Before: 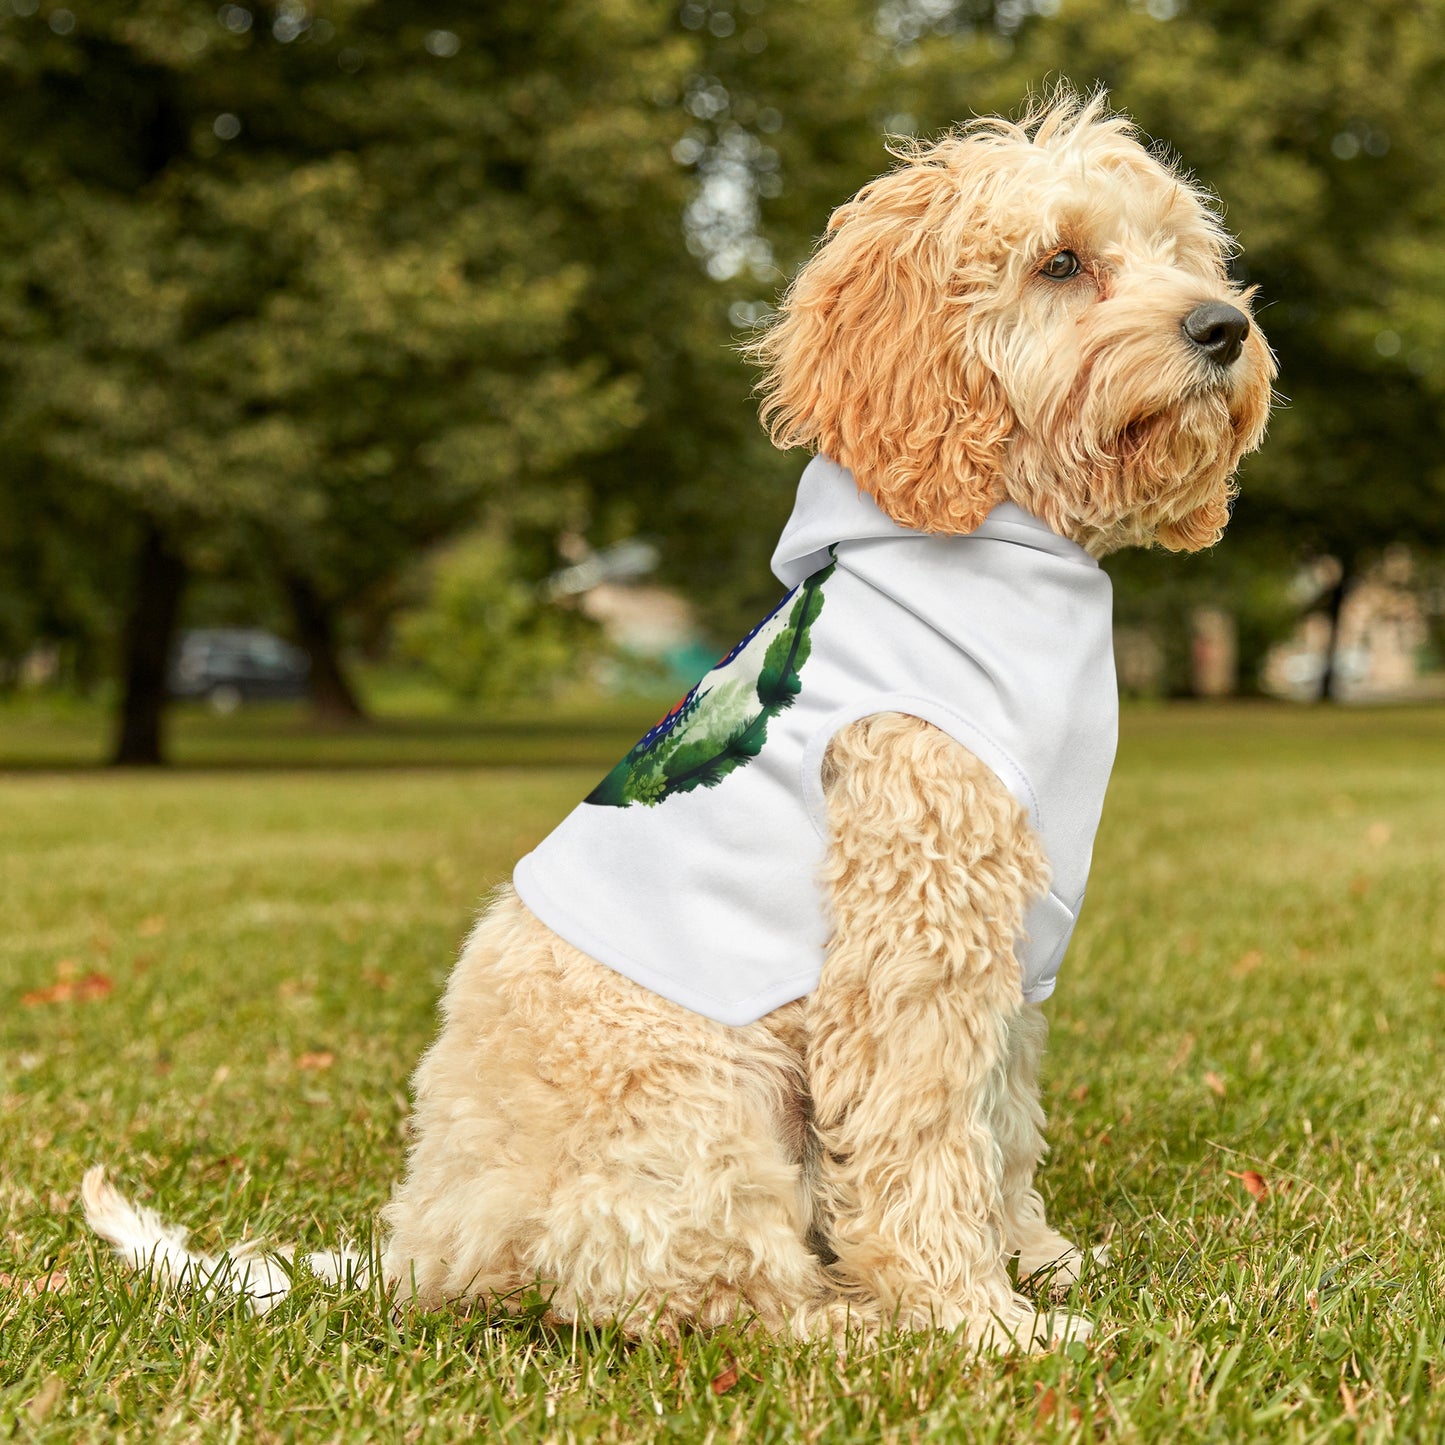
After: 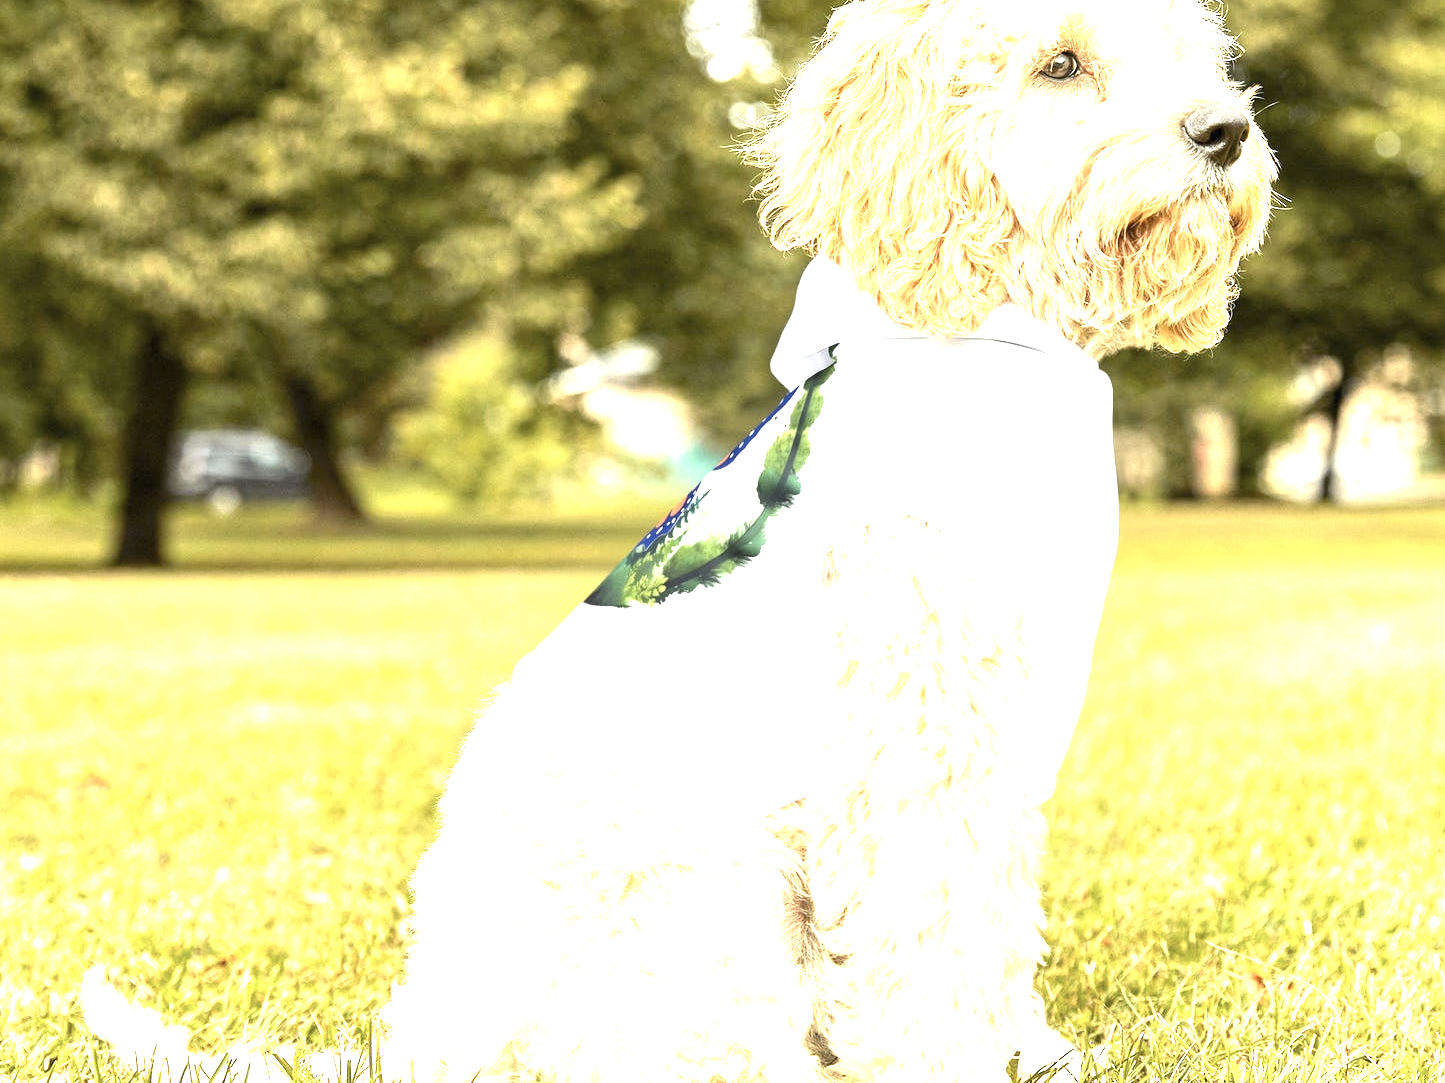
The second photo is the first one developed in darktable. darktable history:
contrast brightness saturation: contrast 0.1, saturation -0.36
crop: top 13.819%, bottom 11.169%
exposure: black level correction 0, exposure 2.138 EV, compensate exposure bias true, compensate highlight preservation false
color contrast: green-magenta contrast 0.85, blue-yellow contrast 1.25, unbound 0
